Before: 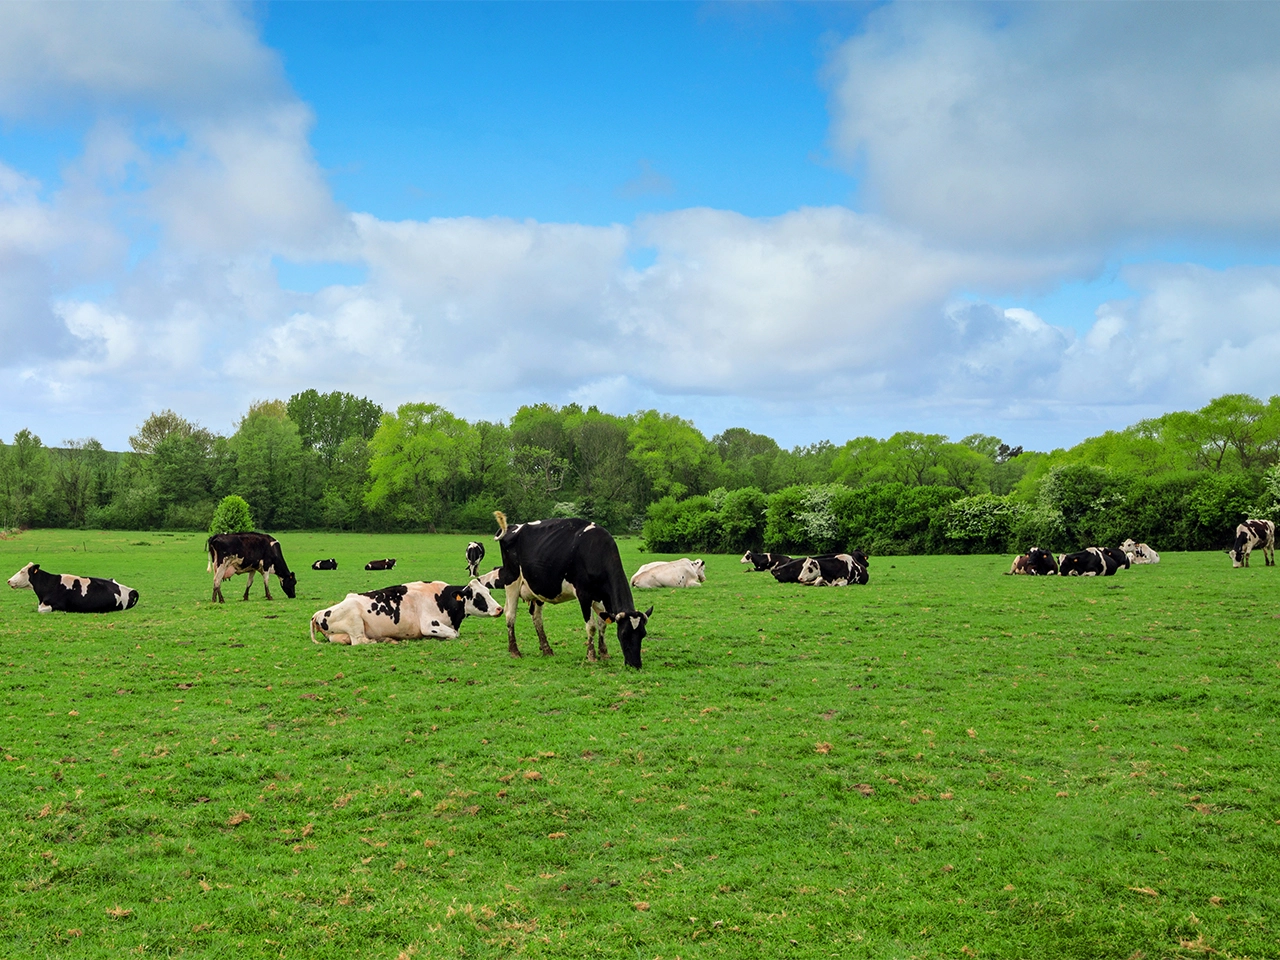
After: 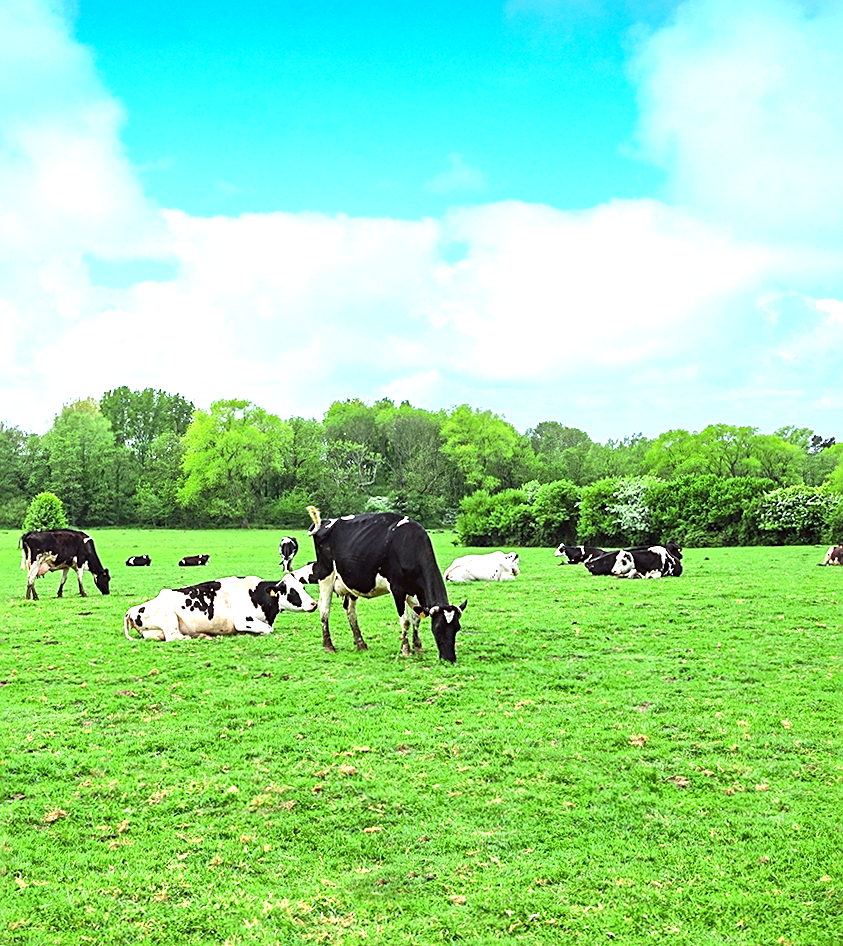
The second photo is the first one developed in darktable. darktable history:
local contrast: mode bilateral grid, contrast 20, coarseness 50, detail 120%, midtone range 0.2
exposure: black level correction -0.002, exposure 1.35 EV, compensate highlight preservation false
white balance: red 0.924, blue 1.095
sharpen: on, module defaults
crop and rotate: left 14.292%, right 19.041%
color correction: highlights a* -2.73, highlights b* -2.09, shadows a* 2.41, shadows b* 2.73
rotate and perspective: rotation -0.45°, automatic cropping original format, crop left 0.008, crop right 0.992, crop top 0.012, crop bottom 0.988
